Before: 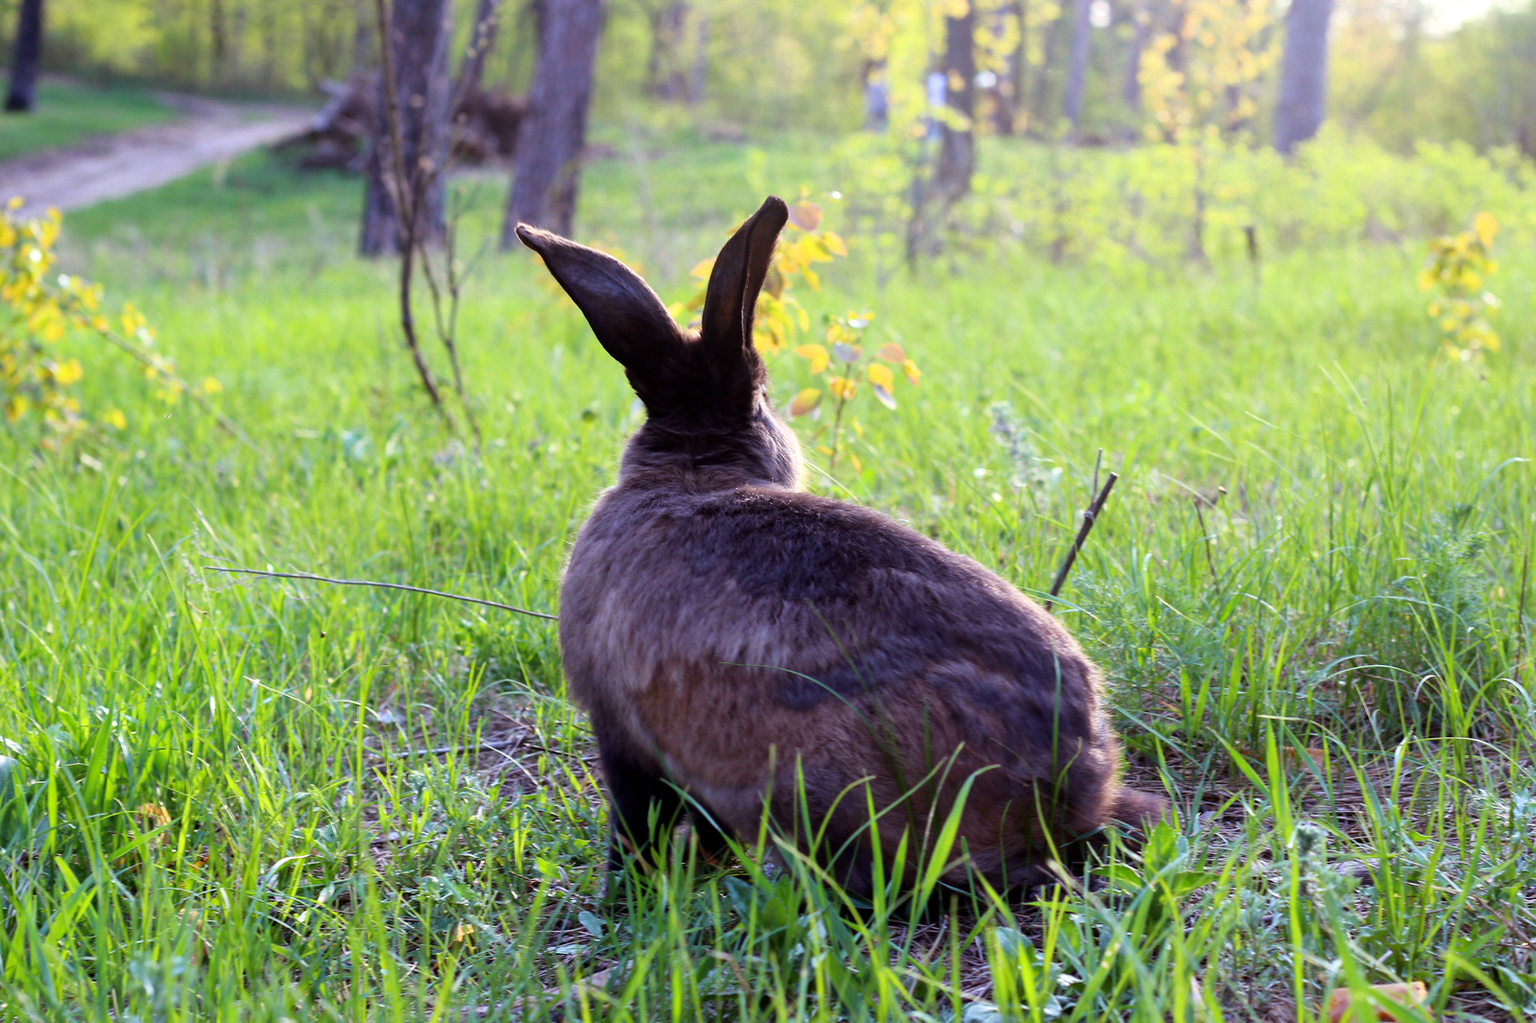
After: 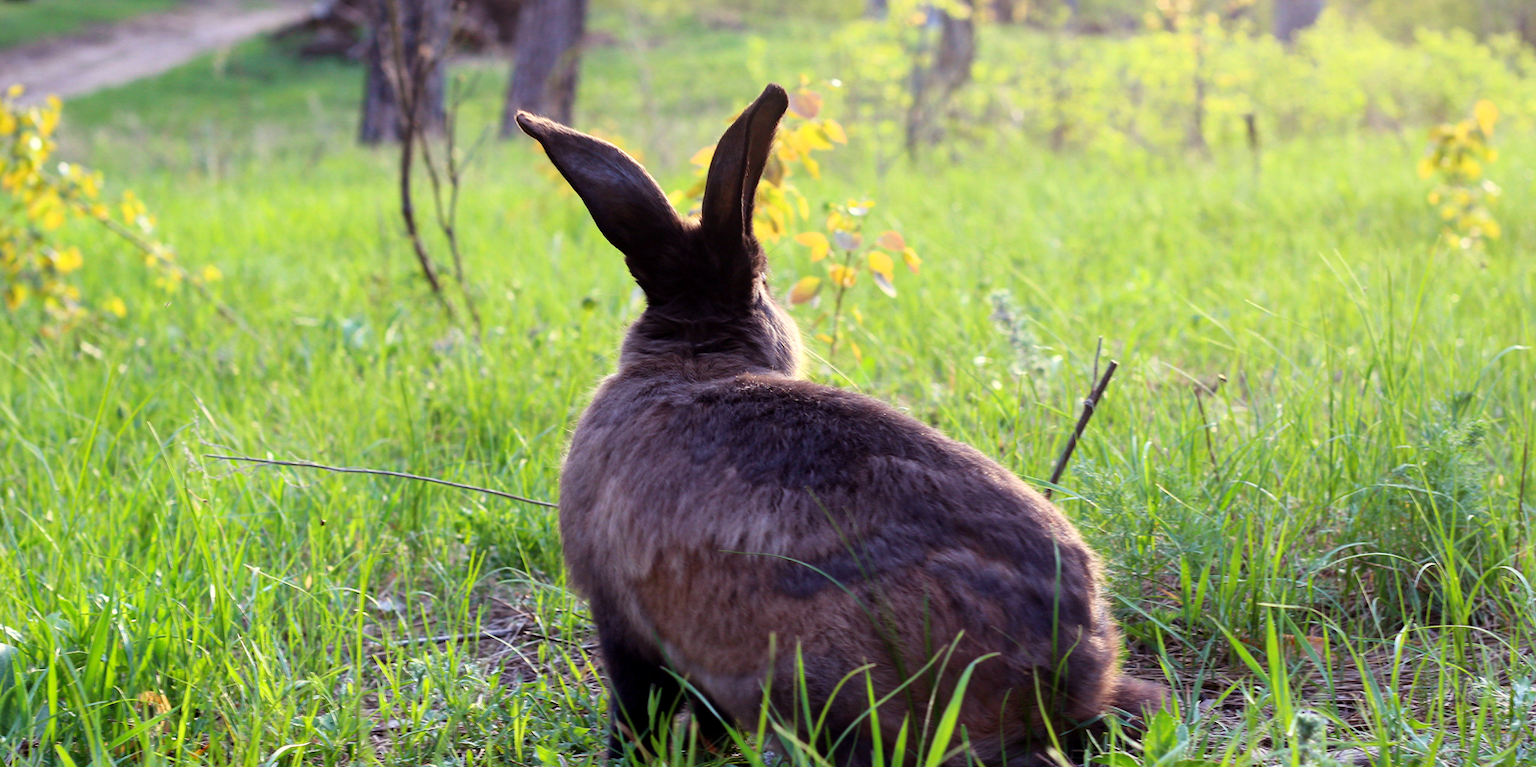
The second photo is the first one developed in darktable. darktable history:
white balance: red 1.029, blue 0.92
crop: top 11.038%, bottom 13.962%
